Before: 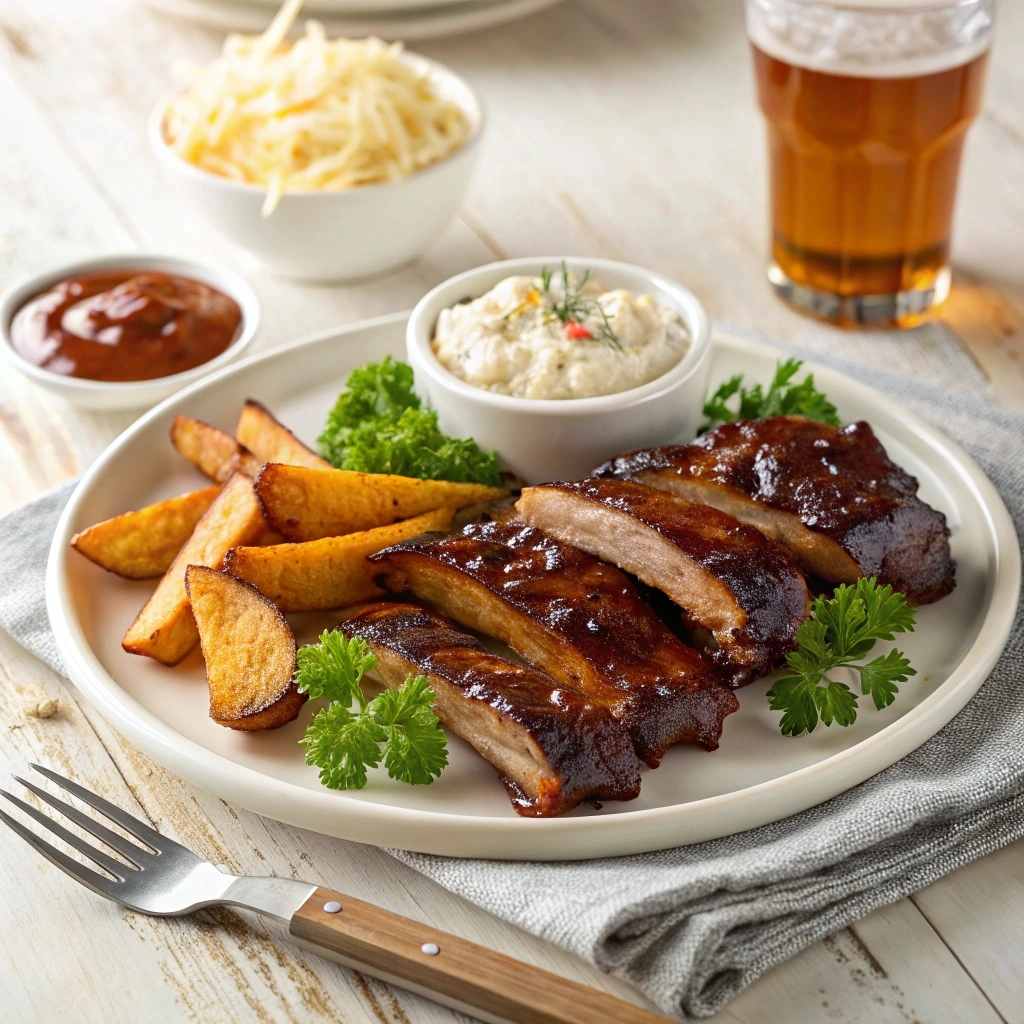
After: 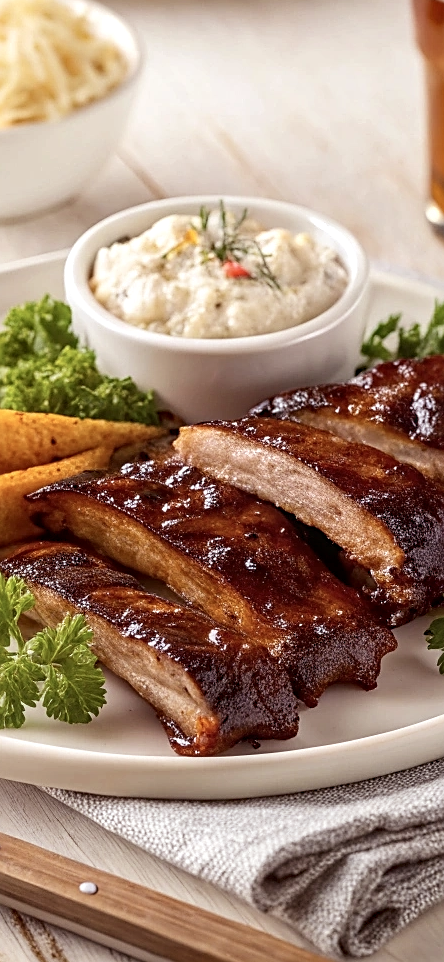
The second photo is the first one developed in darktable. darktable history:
sharpen: on, module defaults
contrast brightness saturation: contrast 0.11, saturation -0.17
crop: left 33.452%, top 6.025%, right 23.155%
rgb levels: mode RGB, independent channels, levels [[0, 0.474, 1], [0, 0.5, 1], [0, 0.5, 1]]
local contrast: on, module defaults
